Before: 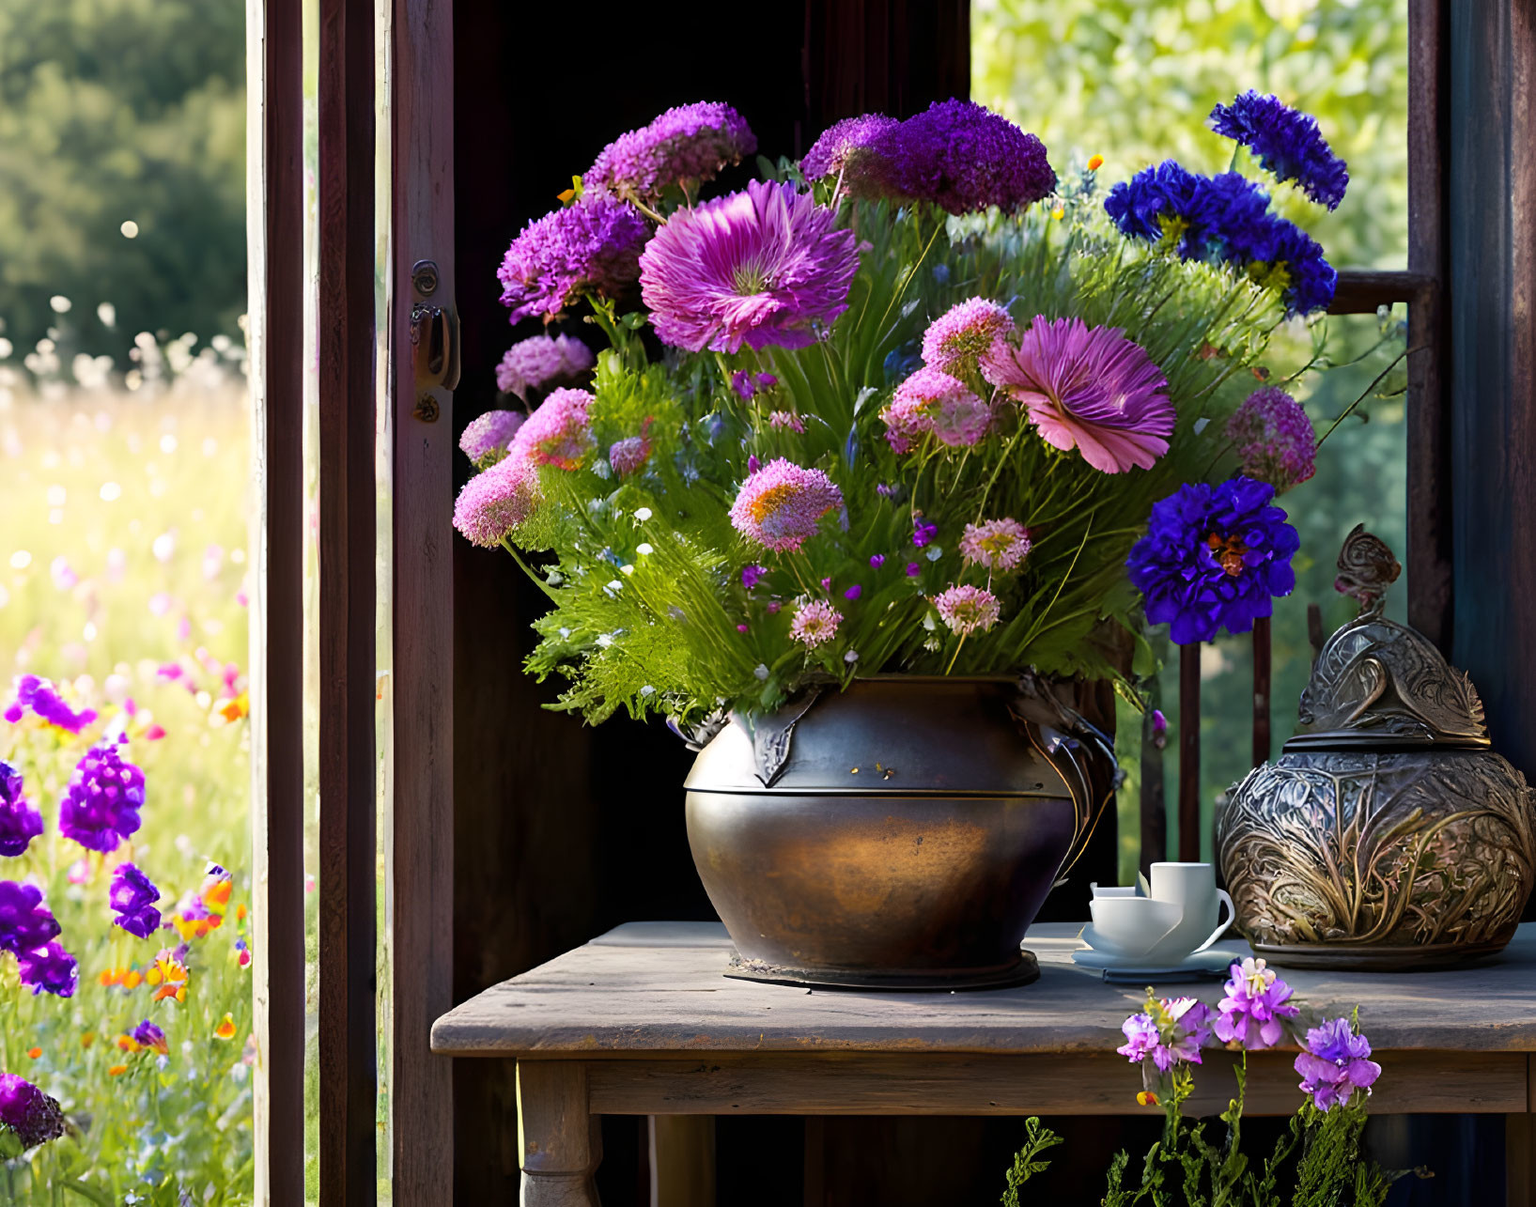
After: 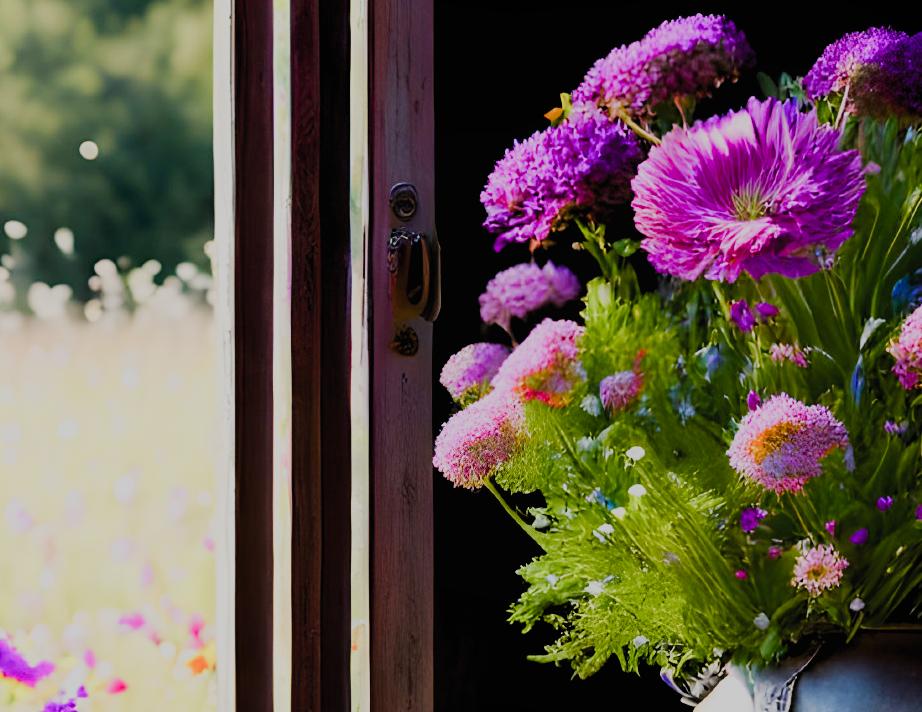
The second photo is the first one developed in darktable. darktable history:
color balance rgb: global offset › luminance -0.477%, linear chroma grading › global chroma 0.475%, perceptual saturation grading › global saturation 0.49%, perceptual saturation grading › highlights -29.287%, perceptual saturation grading › mid-tones 29.052%, perceptual saturation grading › shadows 59.882%, global vibrance 10.829%
tone curve: curves: ch0 [(0, 0) (0.091, 0.066) (0.184, 0.16) (0.491, 0.519) (0.748, 0.765) (1, 0.919)]; ch1 [(0, 0) (0.179, 0.173) (0.322, 0.32) (0.424, 0.424) (0.502, 0.5) (0.56, 0.575) (0.631, 0.675) (0.777, 0.806) (1, 1)]; ch2 [(0, 0) (0.434, 0.447) (0.497, 0.498) (0.539, 0.566) (0.676, 0.691) (1, 1)]
filmic rgb: black relative exposure -8 EV, white relative exposure 4.06 EV, hardness 4.16, contrast 0.921, preserve chrominance RGB euclidean norm, color science v5 (2021), contrast in shadows safe, contrast in highlights safe
crop and rotate: left 3.039%, top 7.447%, right 40.53%, bottom 37.141%
local contrast: mode bilateral grid, contrast 99, coarseness 100, detail 91%, midtone range 0.2
tone equalizer: on, module defaults
